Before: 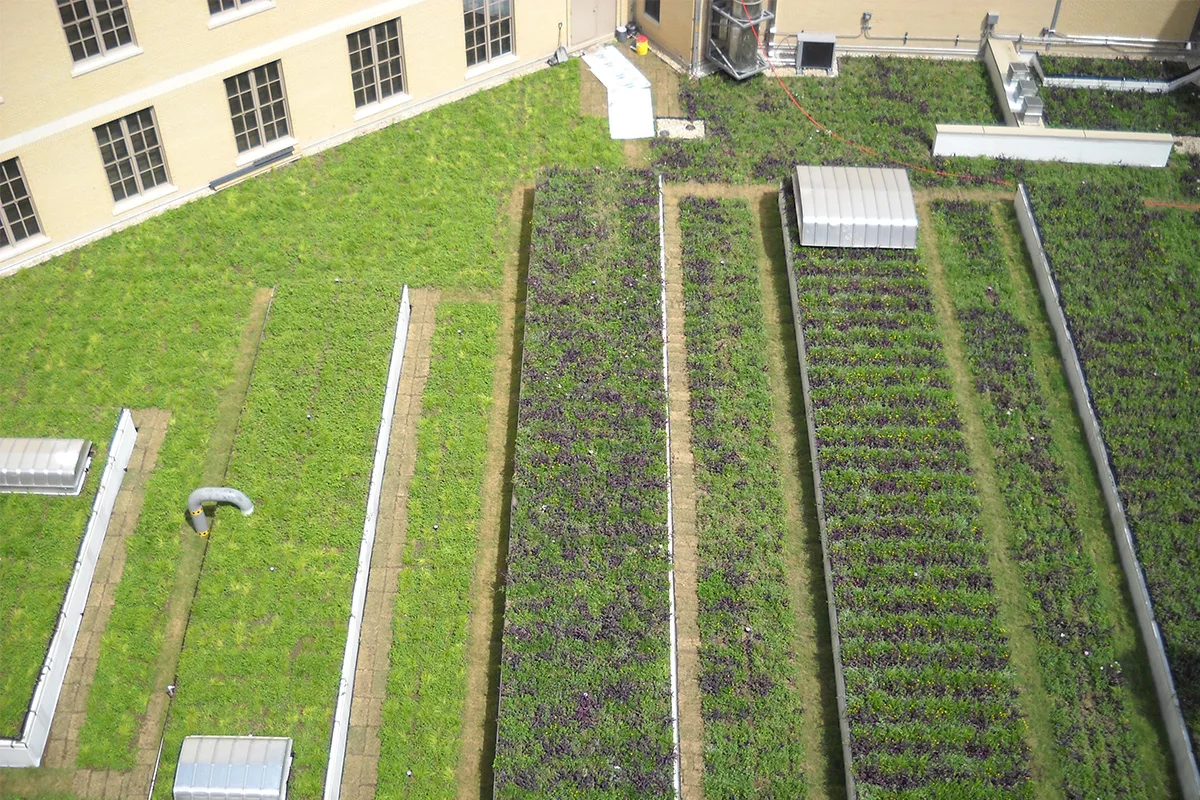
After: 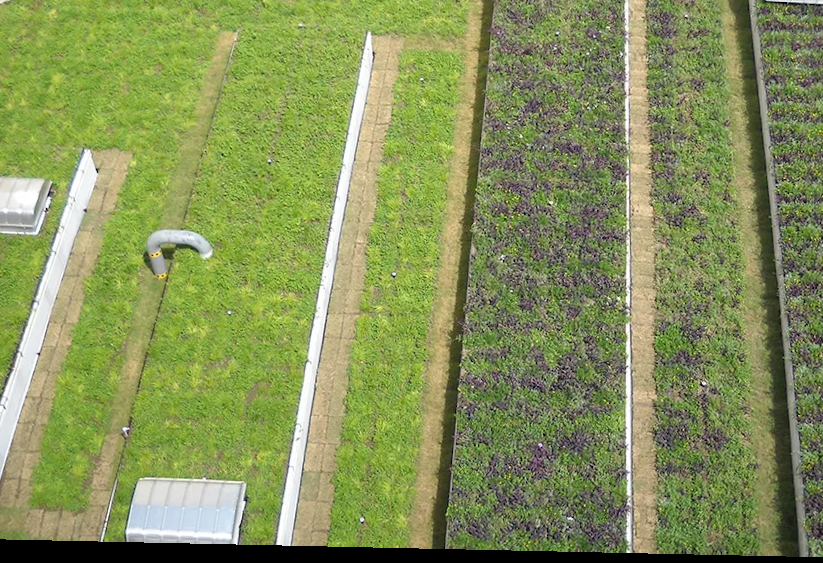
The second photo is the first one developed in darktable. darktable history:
crop and rotate: angle -1.25°, left 3.988%, top 31.769%, right 28.341%
